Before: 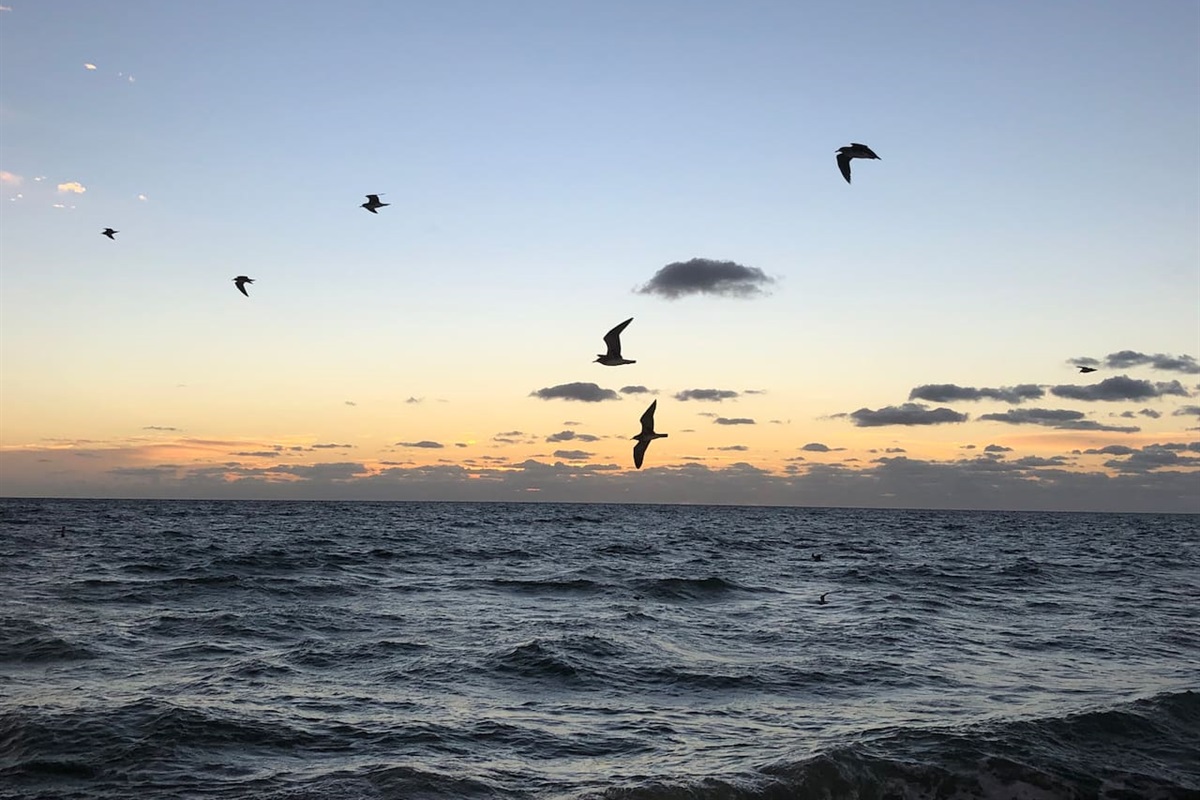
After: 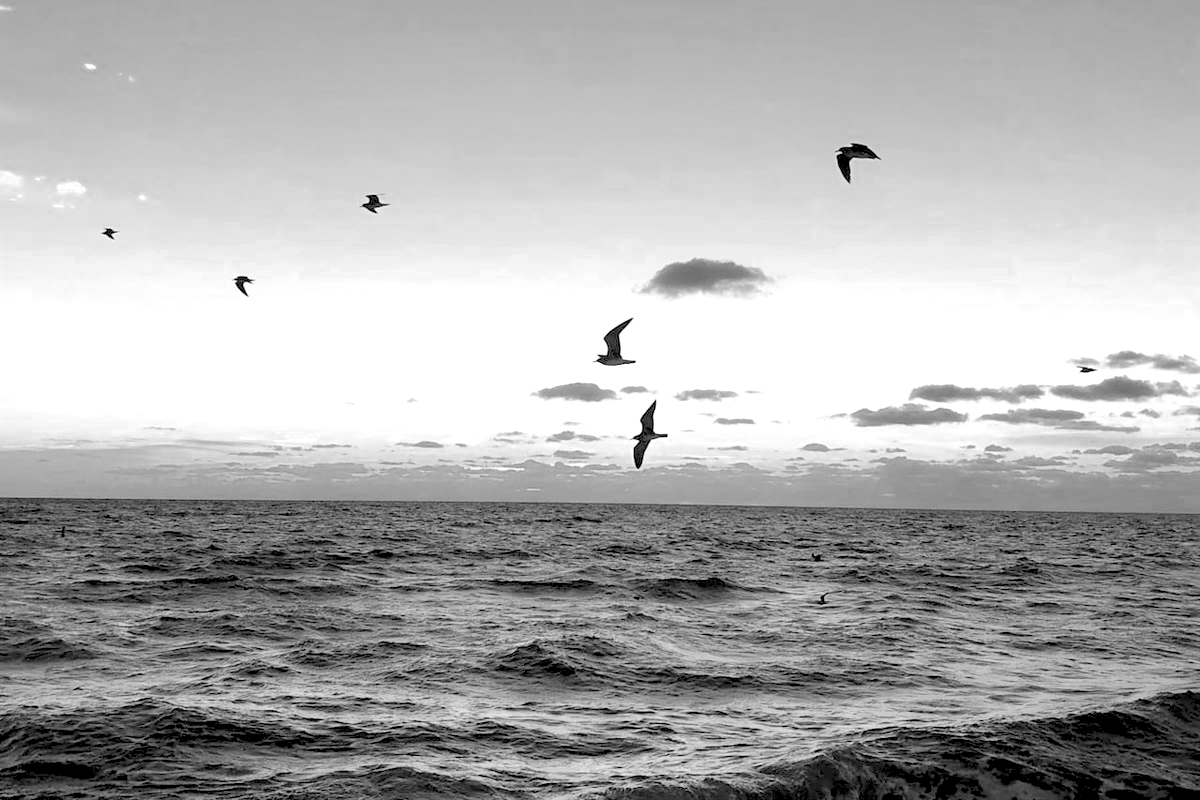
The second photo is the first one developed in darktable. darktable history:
color zones: curves: ch0 [(0.002, 0.593) (0.143, 0.417) (0.285, 0.541) (0.455, 0.289) (0.608, 0.327) (0.727, 0.283) (0.869, 0.571) (1, 0.603)]; ch1 [(0, 0) (0.143, 0) (0.286, 0) (0.429, 0) (0.571, 0) (0.714, 0) (0.857, 0)]
exposure: black level correction 0.001, exposure 0.5 EV, compensate exposure bias true, compensate highlight preservation false
contrast brightness saturation: saturation -0.05
levels: levels [0.093, 0.434, 0.988]
white balance: emerald 1
